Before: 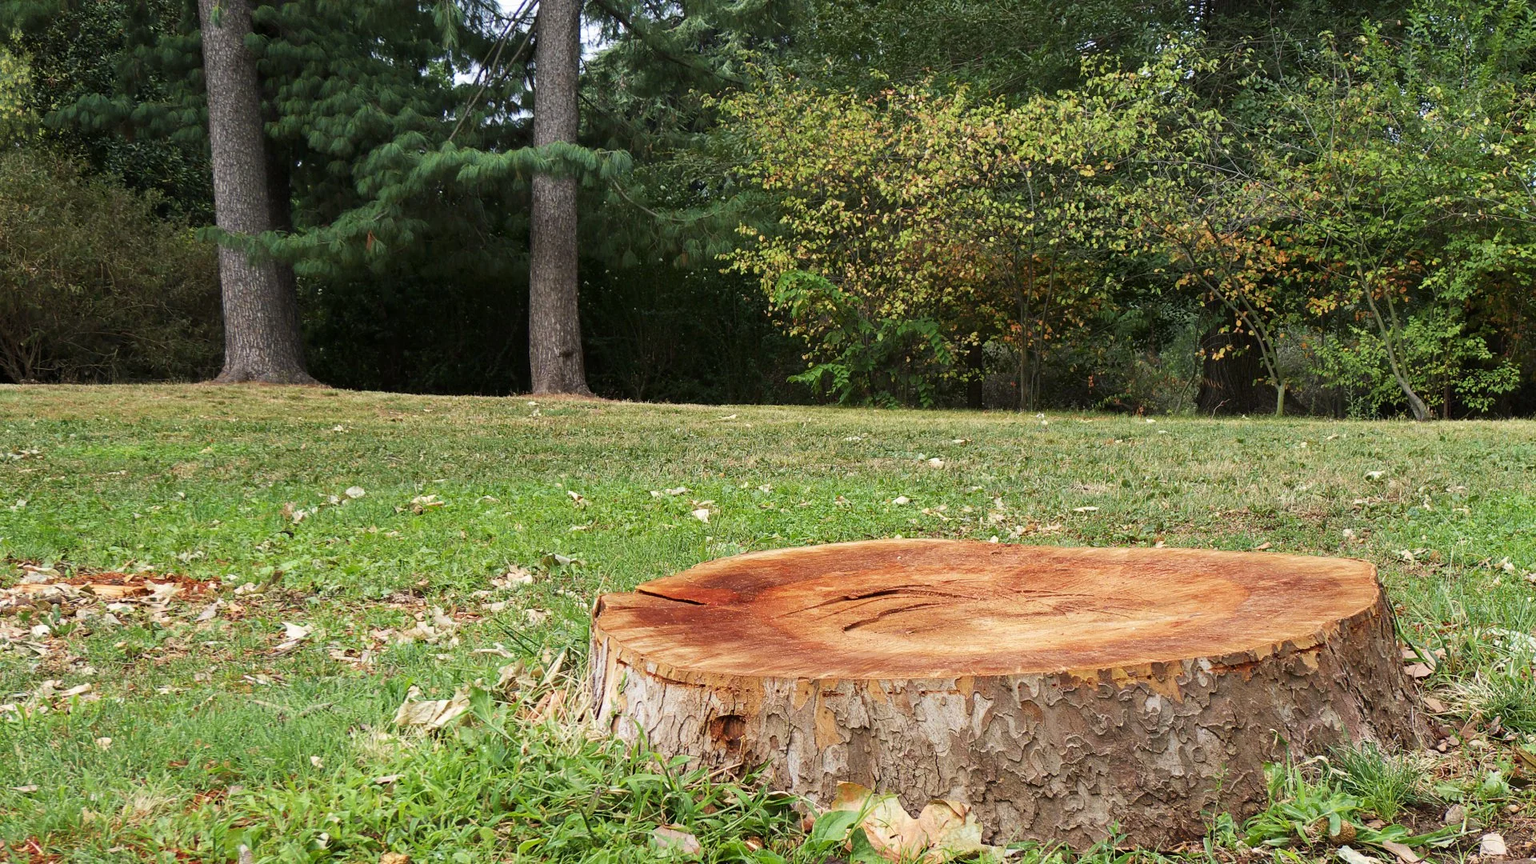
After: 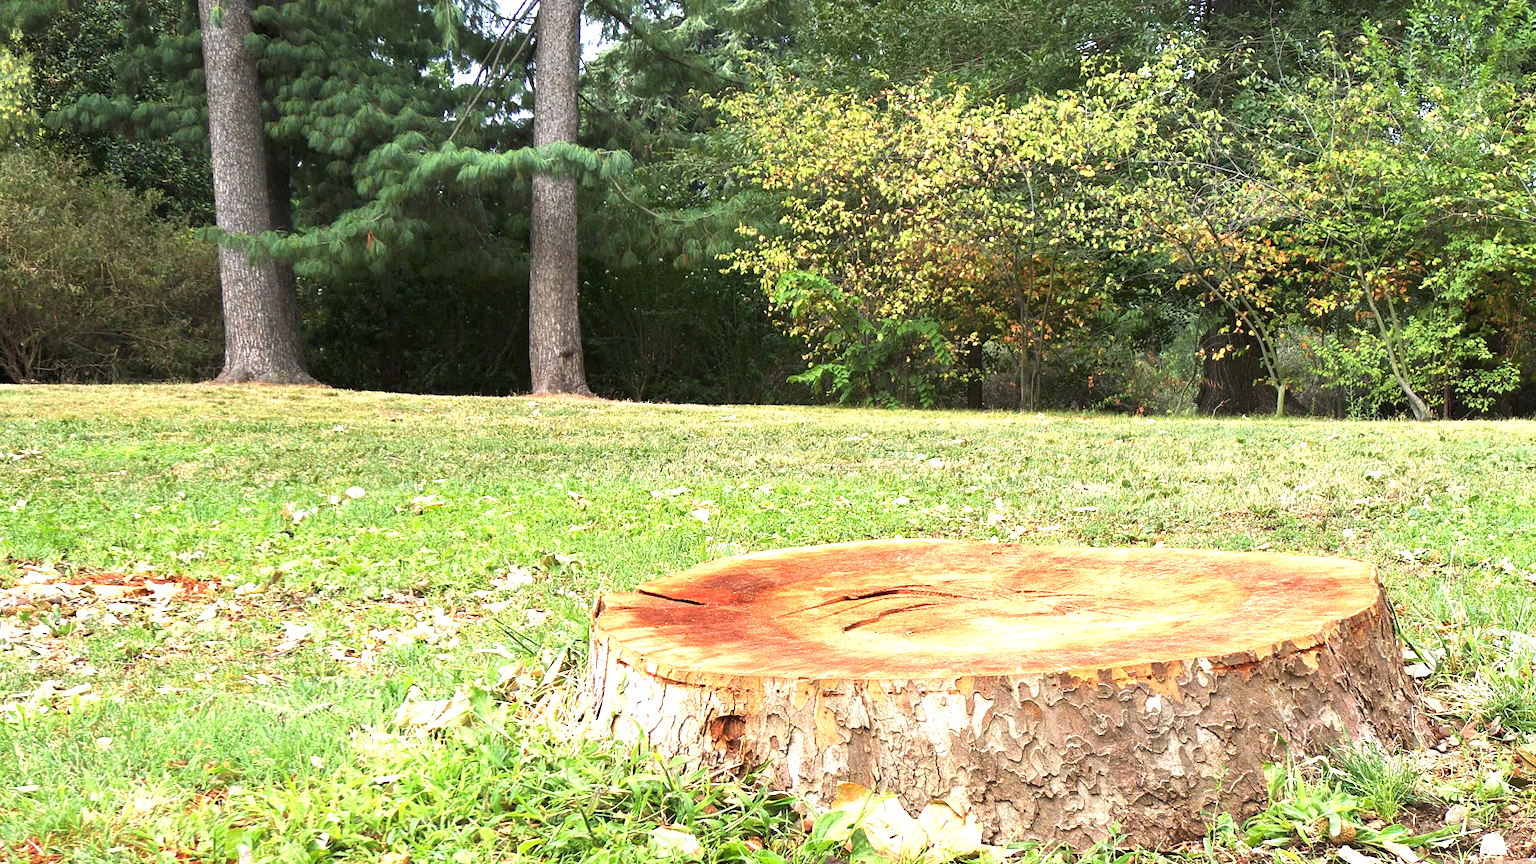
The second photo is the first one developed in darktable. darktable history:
exposure: black level correction 0, exposure 1.3 EV, compensate exposure bias true, compensate highlight preservation false
tone equalizer: on, module defaults
